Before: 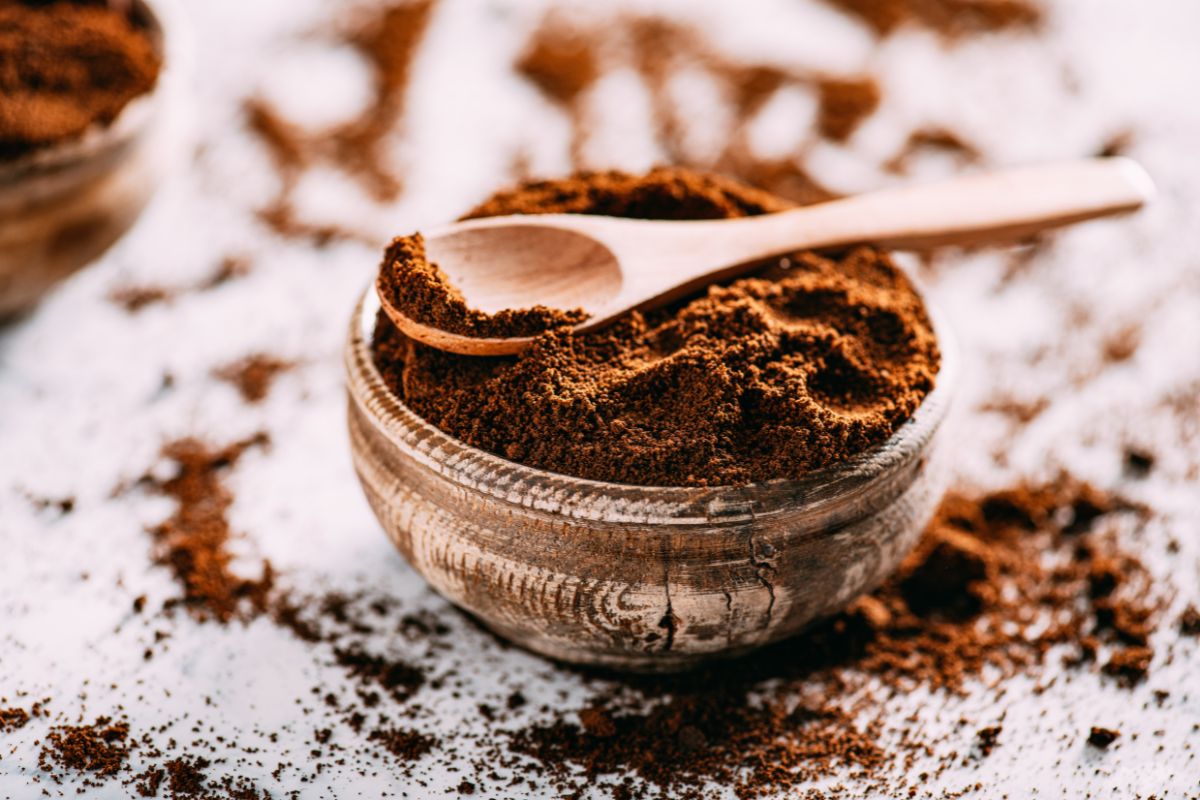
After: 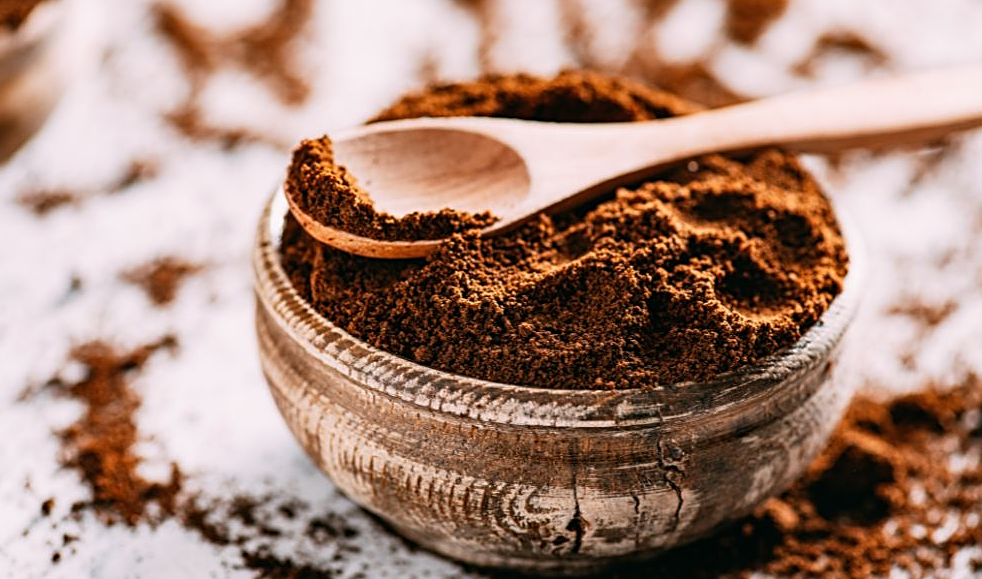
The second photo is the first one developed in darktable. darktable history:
sharpen: on, module defaults
crop: left 7.734%, top 12.172%, right 10.394%, bottom 15.448%
